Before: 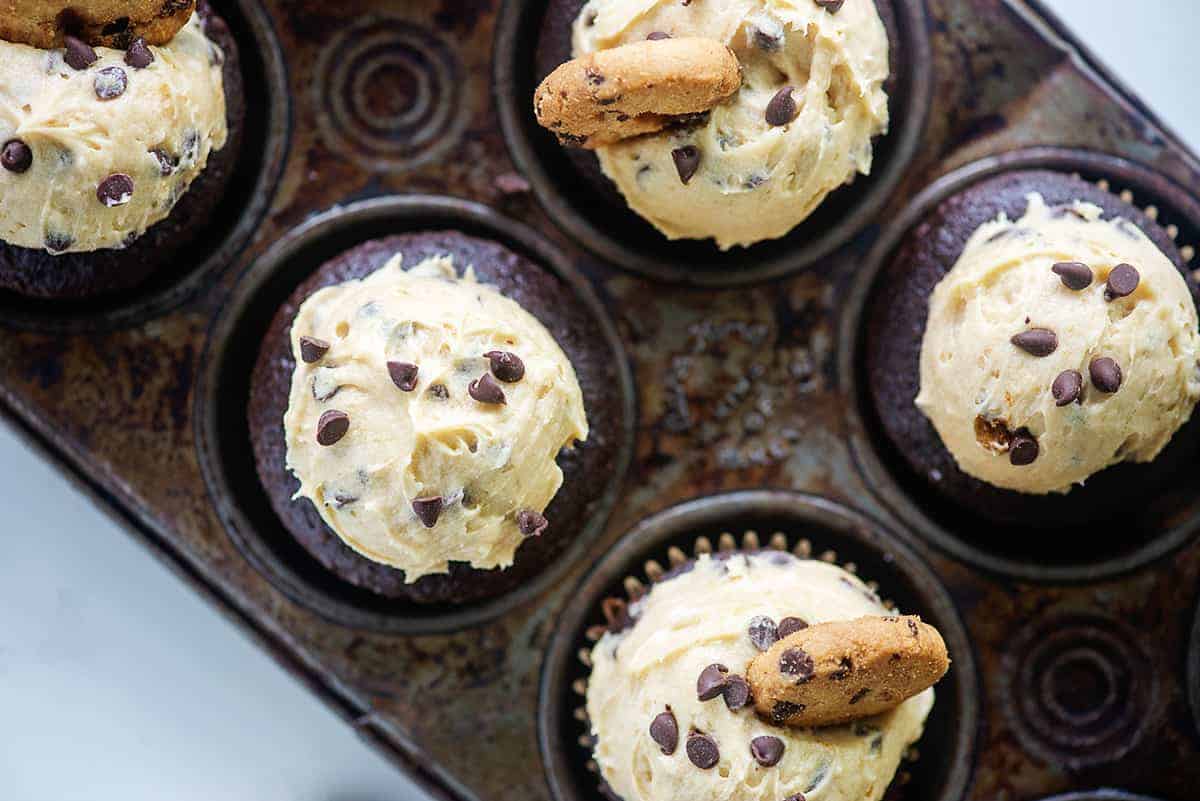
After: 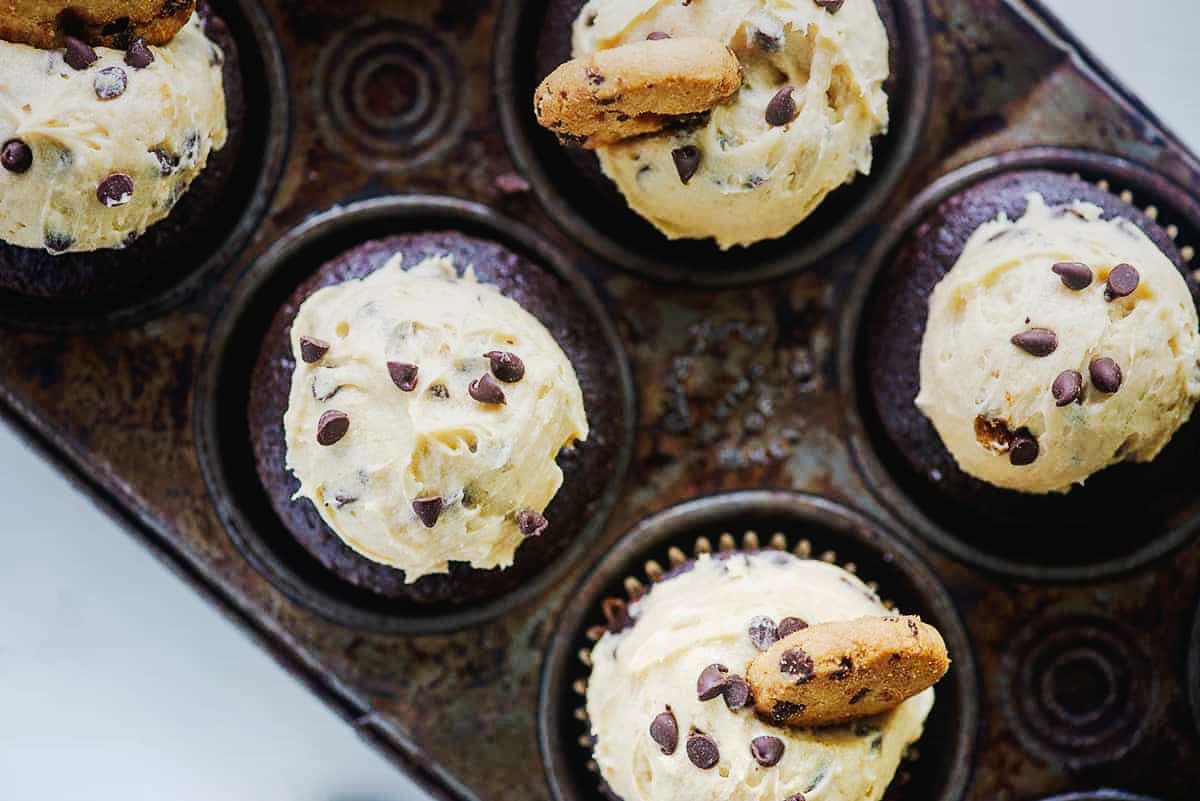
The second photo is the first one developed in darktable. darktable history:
tone curve: curves: ch0 [(0, 0) (0.003, 0.019) (0.011, 0.022) (0.025, 0.029) (0.044, 0.041) (0.069, 0.06) (0.1, 0.09) (0.136, 0.123) (0.177, 0.163) (0.224, 0.206) (0.277, 0.268) (0.335, 0.35) (0.399, 0.436) (0.468, 0.526) (0.543, 0.624) (0.623, 0.713) (0.709, 0.779) (0.801, 0.845) (0.898, 0.912) (1, 1)], preserve colors none
graduated density: on, module defaults
